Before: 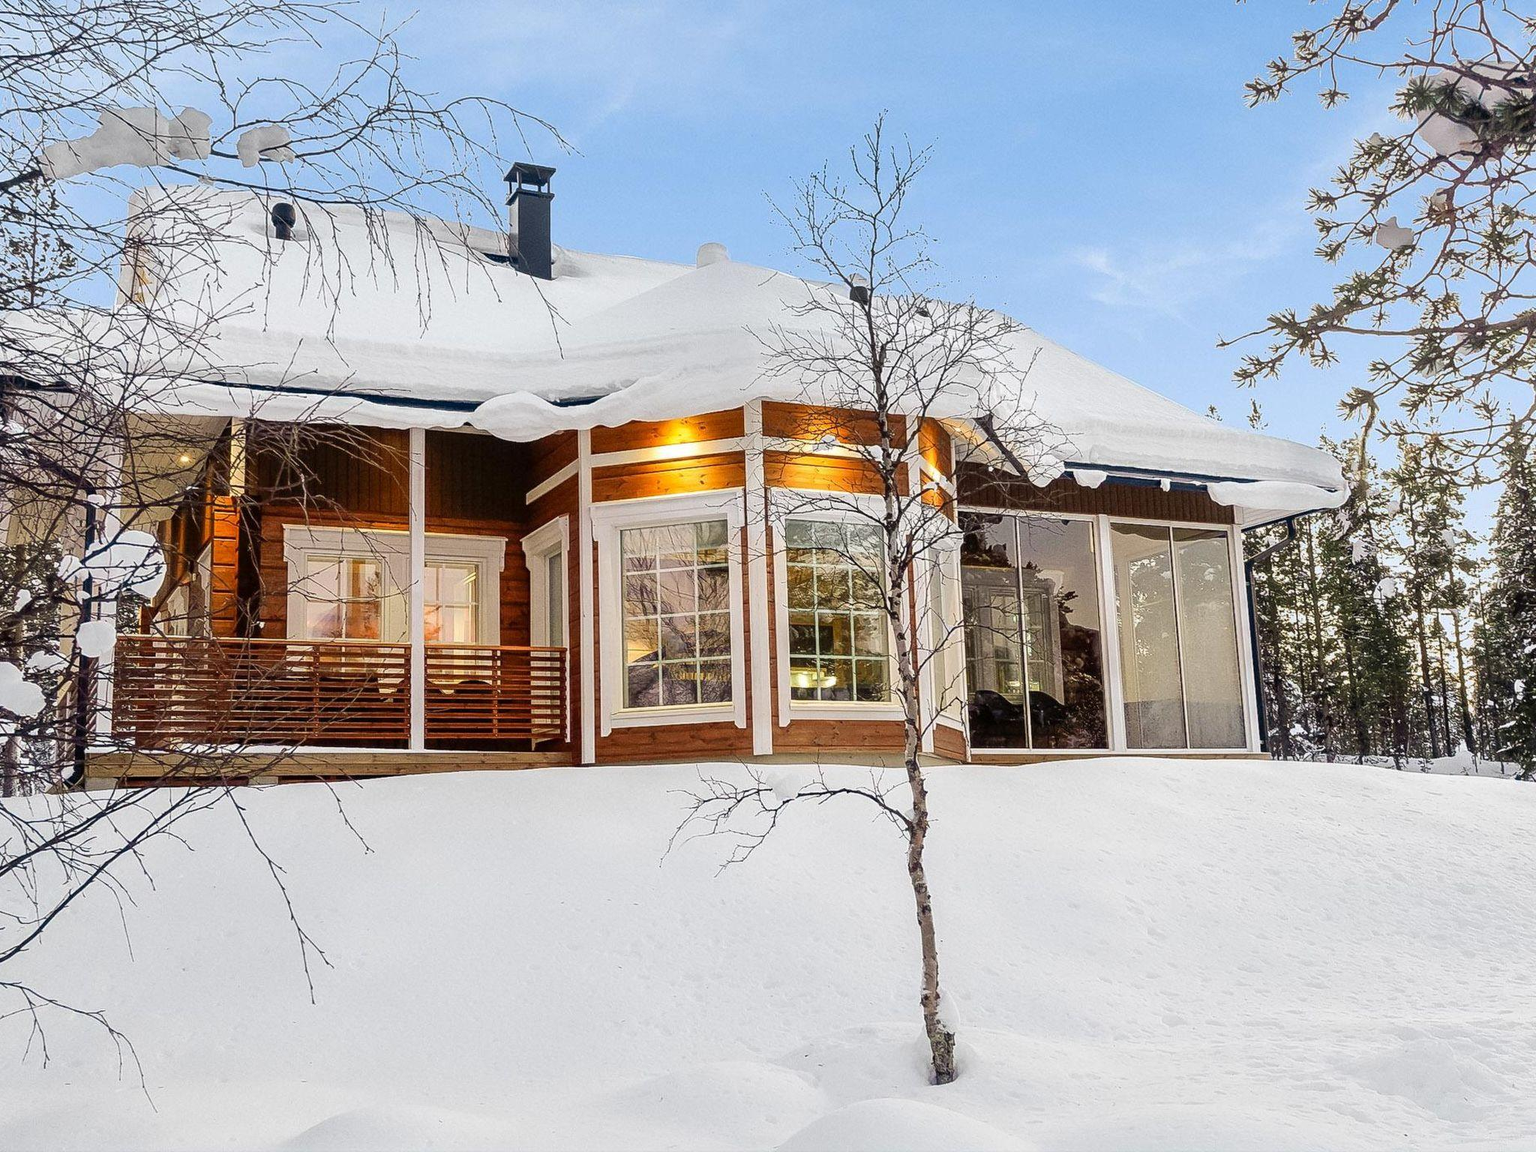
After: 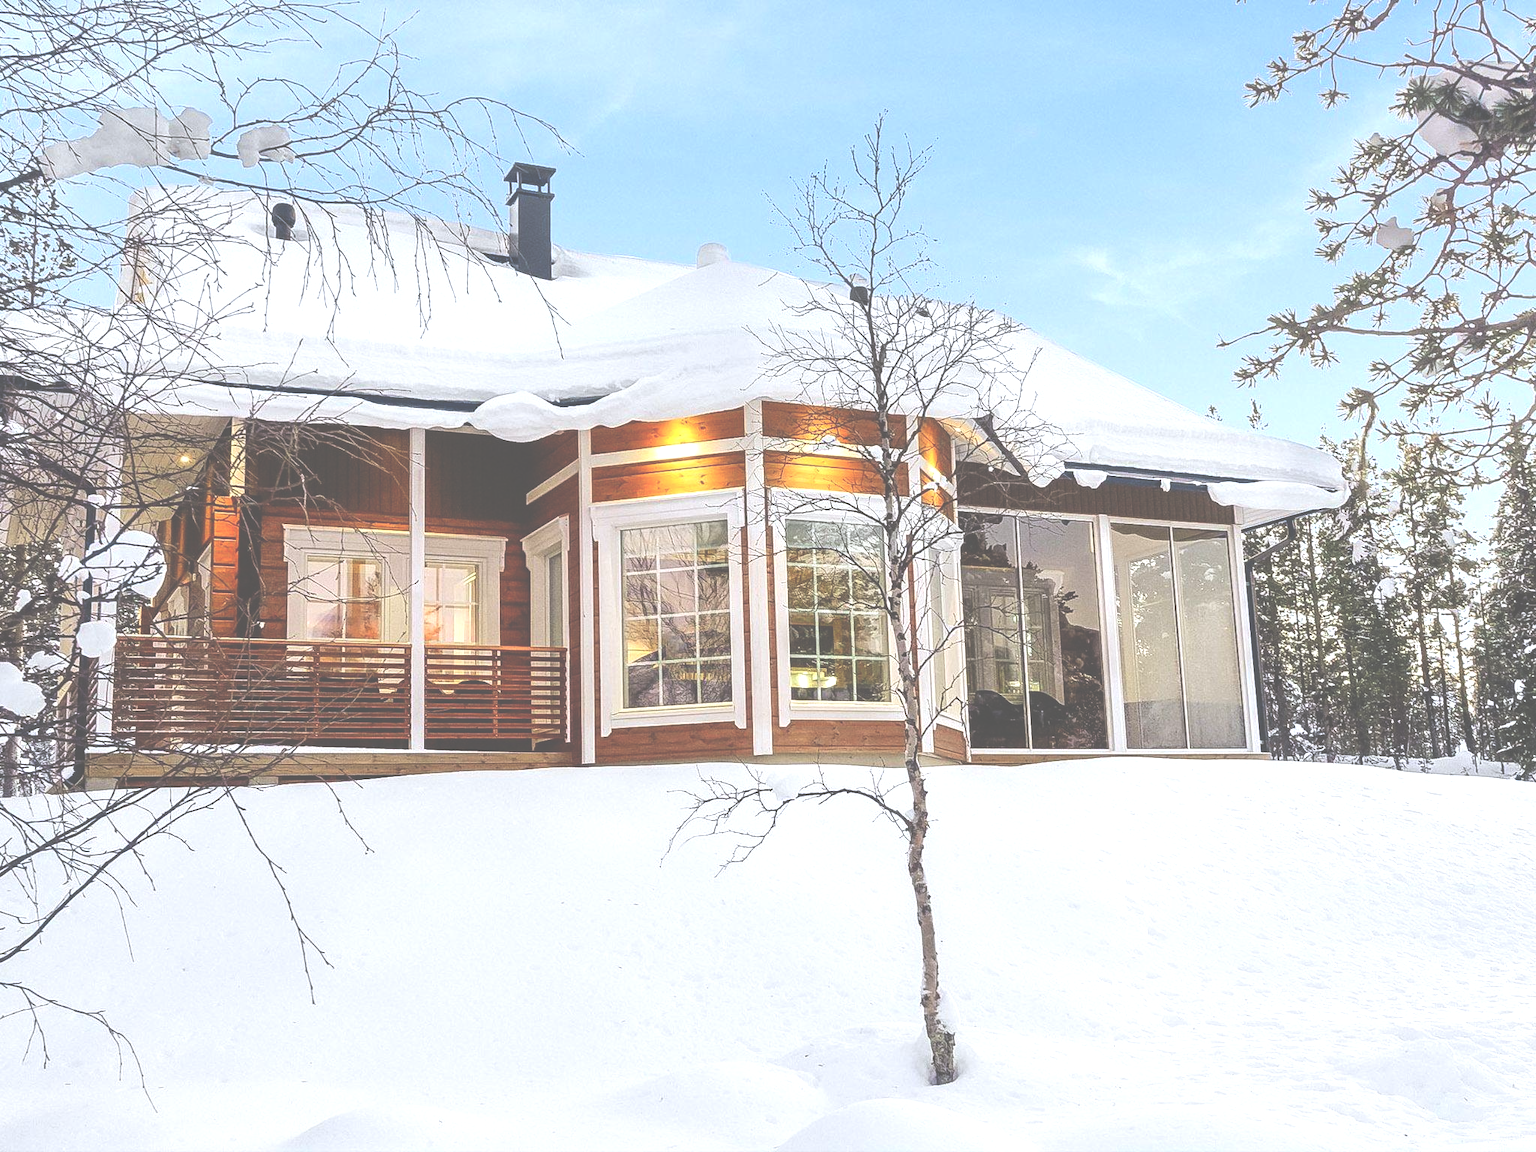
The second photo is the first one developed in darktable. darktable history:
white balance: red 0.976, blue 1.04
exposure: black level correction -0.071, exposure 0.5 EV, compensate highlight preservation false
